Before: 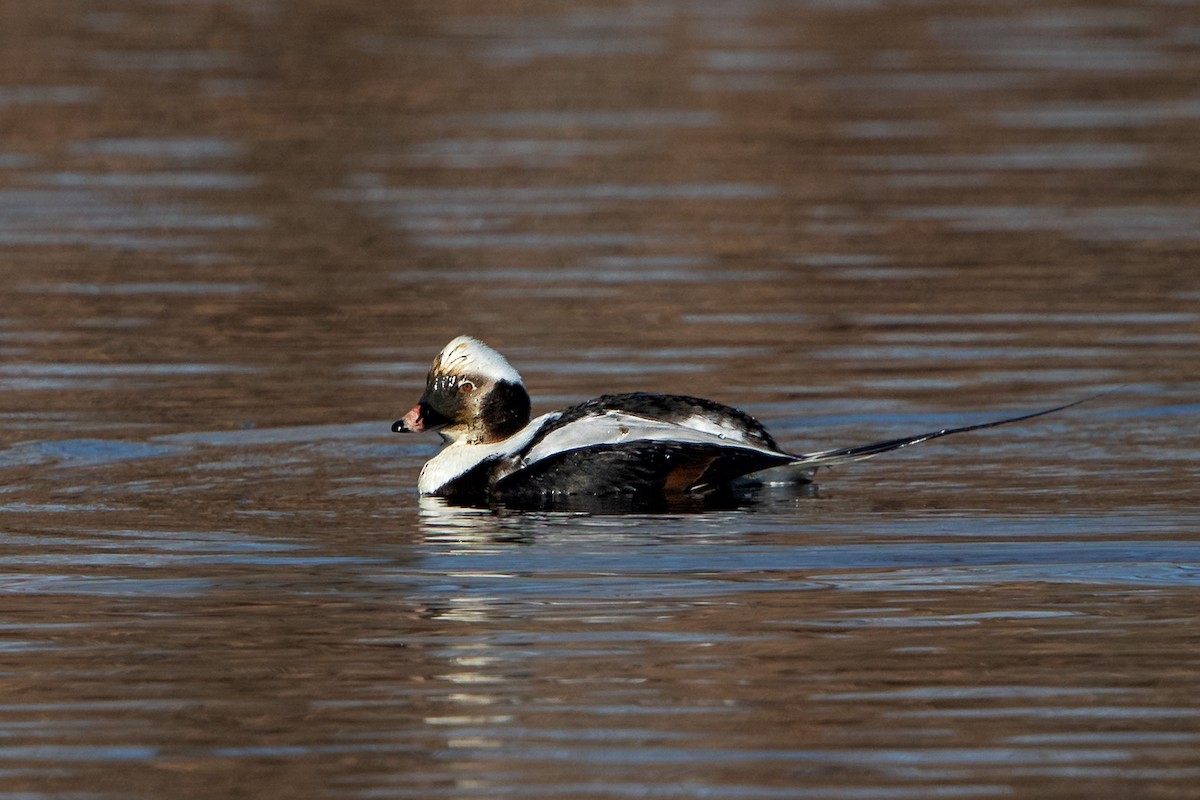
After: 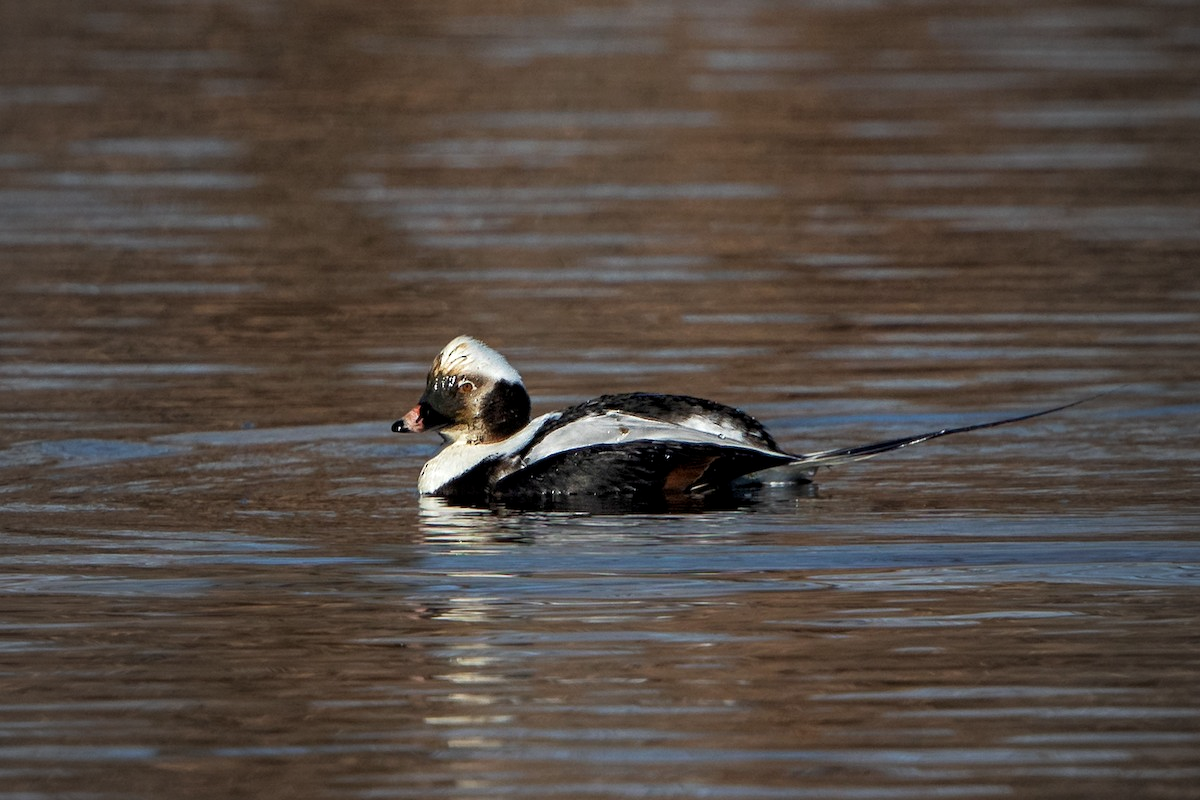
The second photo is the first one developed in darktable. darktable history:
local contrast: highlights 100%, shadows 98%, detail 119%, midtone range 0.2
vignetting: fall-off start 72.35%, fall-off radius 108.95%, width/height ratio 0.731
